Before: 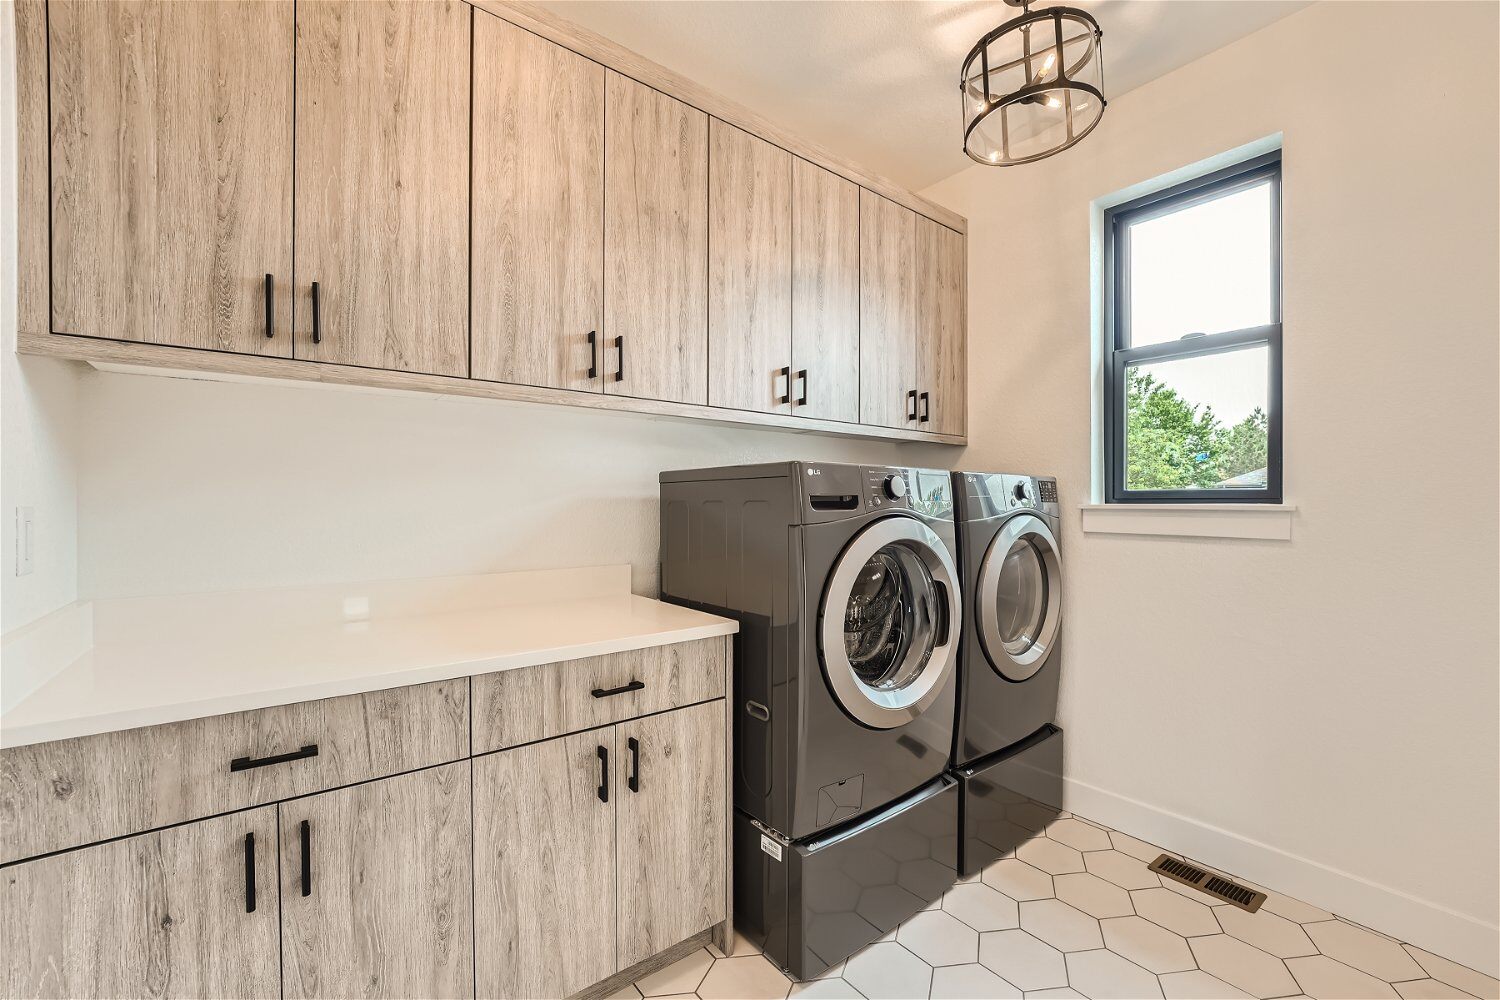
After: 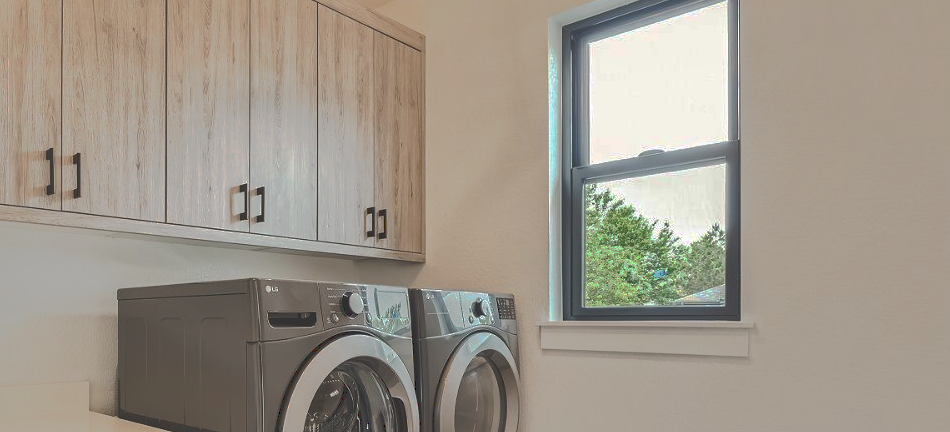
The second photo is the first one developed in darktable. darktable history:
shadows and highlights: highlights color adjustment 42.77%
crop: left 36.183%, top 18.308%, right 0.439%, bottom 38.472%
tone curve: curves: ch0 [(0, 0) (0.003, 0.149) (0.011, 0.152) (0.025, 0.154) (0.044, 0.164) (0.069, 0.179) (0.1, 0.194) (0.136, 0.211) (0.177, 0.232) (0.224, 0.258) (0.277, 0.289) (0.335, 0.326) (0.399, 0.371) (0.468, 0.438) (0.543, 0.504) (0.623, 0.569) (0.709, 0.642) (0.801, 0.716) (0.898, 0.775) (1, 1)], preserve colors none
